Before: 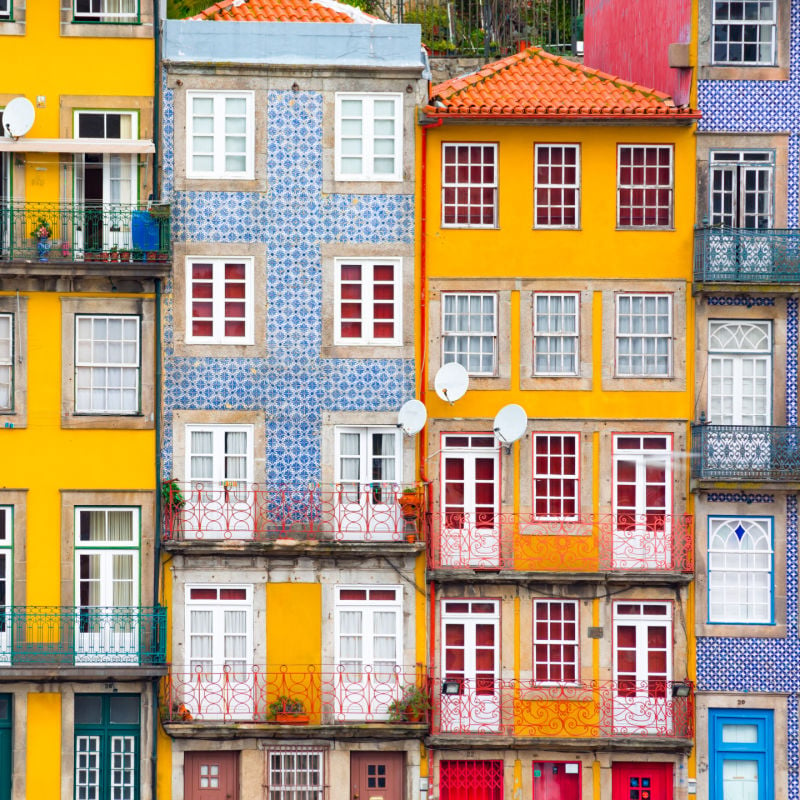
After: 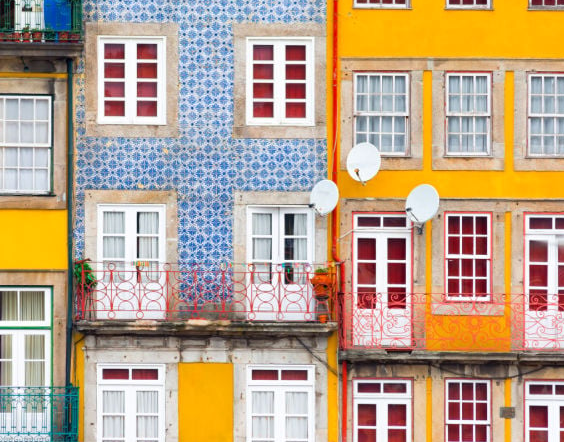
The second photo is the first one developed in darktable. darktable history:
crop: left 11.123%, top 27.61%, right 18.3%, bottom 17.034%
tone equalizer: on, module defaults
